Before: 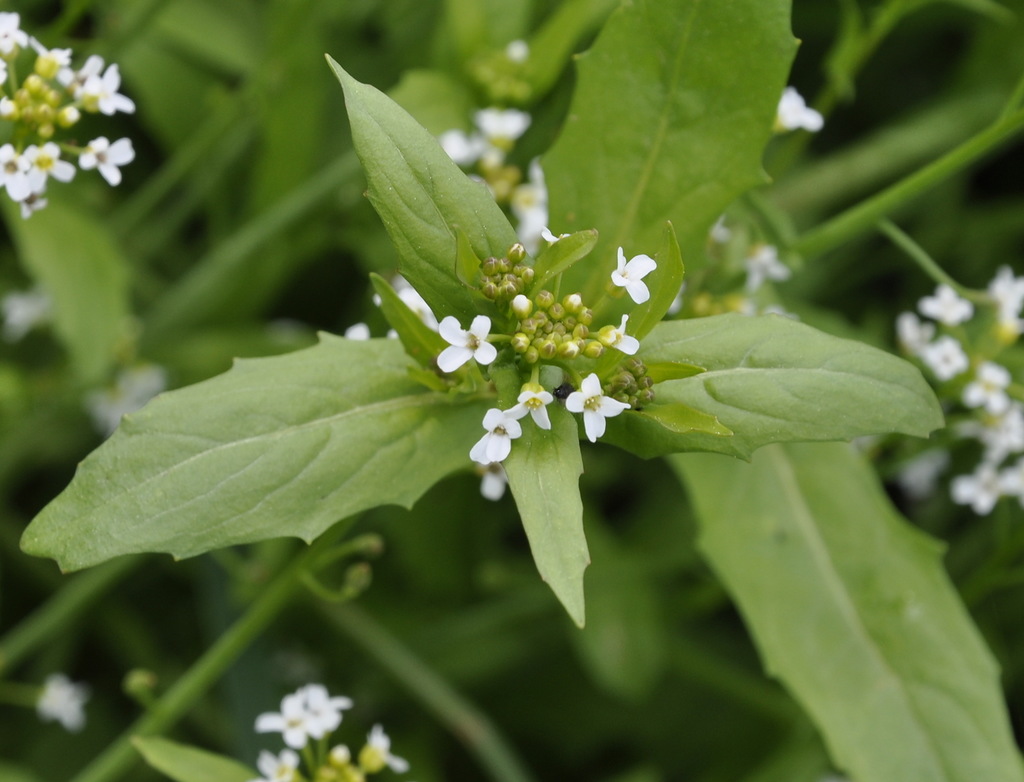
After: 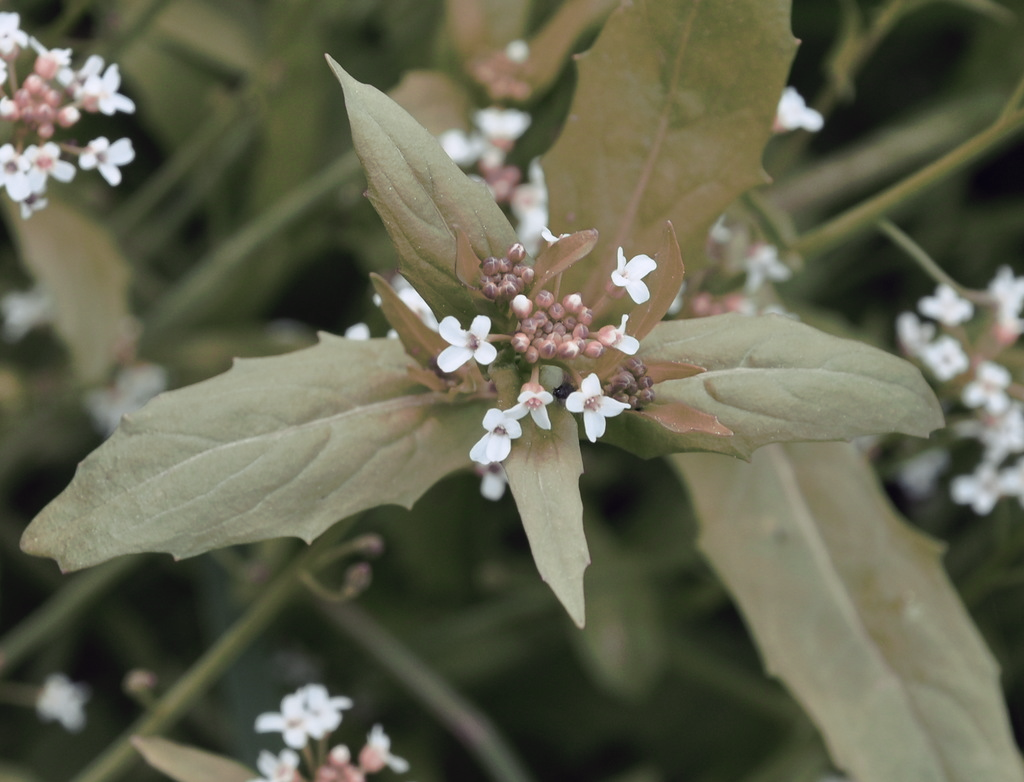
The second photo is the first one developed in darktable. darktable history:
tone curve: curves: ch0 [(0, 0) (0.003, 0.013) (0.011, 0.017) (0.025, 0.028) (0.044, 0.049) (0.069, 0.07) (0.1, 0.103) (0.136, 0.143) (0.177, 0.186) (0.224, 0.232) (0.277, 0.282) (0.335, 0.333) (0.399, 0.405) (0.468, 0.477) (0.543, 0.54) (0.623, 0.627) (0.709, 0.709) (0.801, 0.798) (0.898, 0.902) (1, 1)], preserve colors none
color look up table: target L [79.29, 91.38, 92.16, 85.12, 84.24, 87.51, 89.29, 81.94, 72.71, 66.46, 62.64, 56.2, 51.28, 56.76, 31.4, 30.64, 22.58, 4.503, 200.19, 79.56, 87.47, 89.05, 77.03, 73.41, 51.94, 71.06, 49.71, 65.09, 58.44, 51.5, 45.3, 15.19, 80.52, 75.33, 76.94, 64.47, 59.4, 49.38, 48.41, 49.37, 40.67, 26.65, 14.33, 88.6, 80.06, 78.11, 60.47, 56.5, 40.61], target a [23.59, 10.98, -26.19, -63.31, -76.11, 1.618, -8.48, -35.07, -60.63, -64.86, -35.18, 0.74, 21.2, 0.672, -28.21, -37.28, 9.643, 1.669, 0, 23.89, 18.74, 6.585, 17.28, 24.93, 55.76, 15.9, 11.31, 12.59, 16.89, 26.54, 7.963, 15.33, 20.1, 47.91, 23.41, 36.93, 15.14, 44.24, 78.71, 10.31, 29.71, 58.09, 37.4, -51.94, -11.23, -18.82, -4.531, -35.96, -5.461], target b [18.99, -2.687, 22.09, 20.01, 79.15, 1.203, 60.89, 37.86, 39.02, 62.2, 17.93, 36.12, 2.51, 2.404, 3.851, 34.82, 4.418, -0.022, 0, -2.806, -10.53, -13.14, -26.35, -20.69, -64.91, -42.95, -2.885, -25.49, -35.54, -37.28, -17.33, -22.32, -26.38, -35.07, -23.16, -43.17, -45.12, -32.15, -52.3, -12.15, -74.99, -77.62, -34.35, -9.947, -12.27, -30.77, -60.17, -9.718, -34.61], num patches 49
